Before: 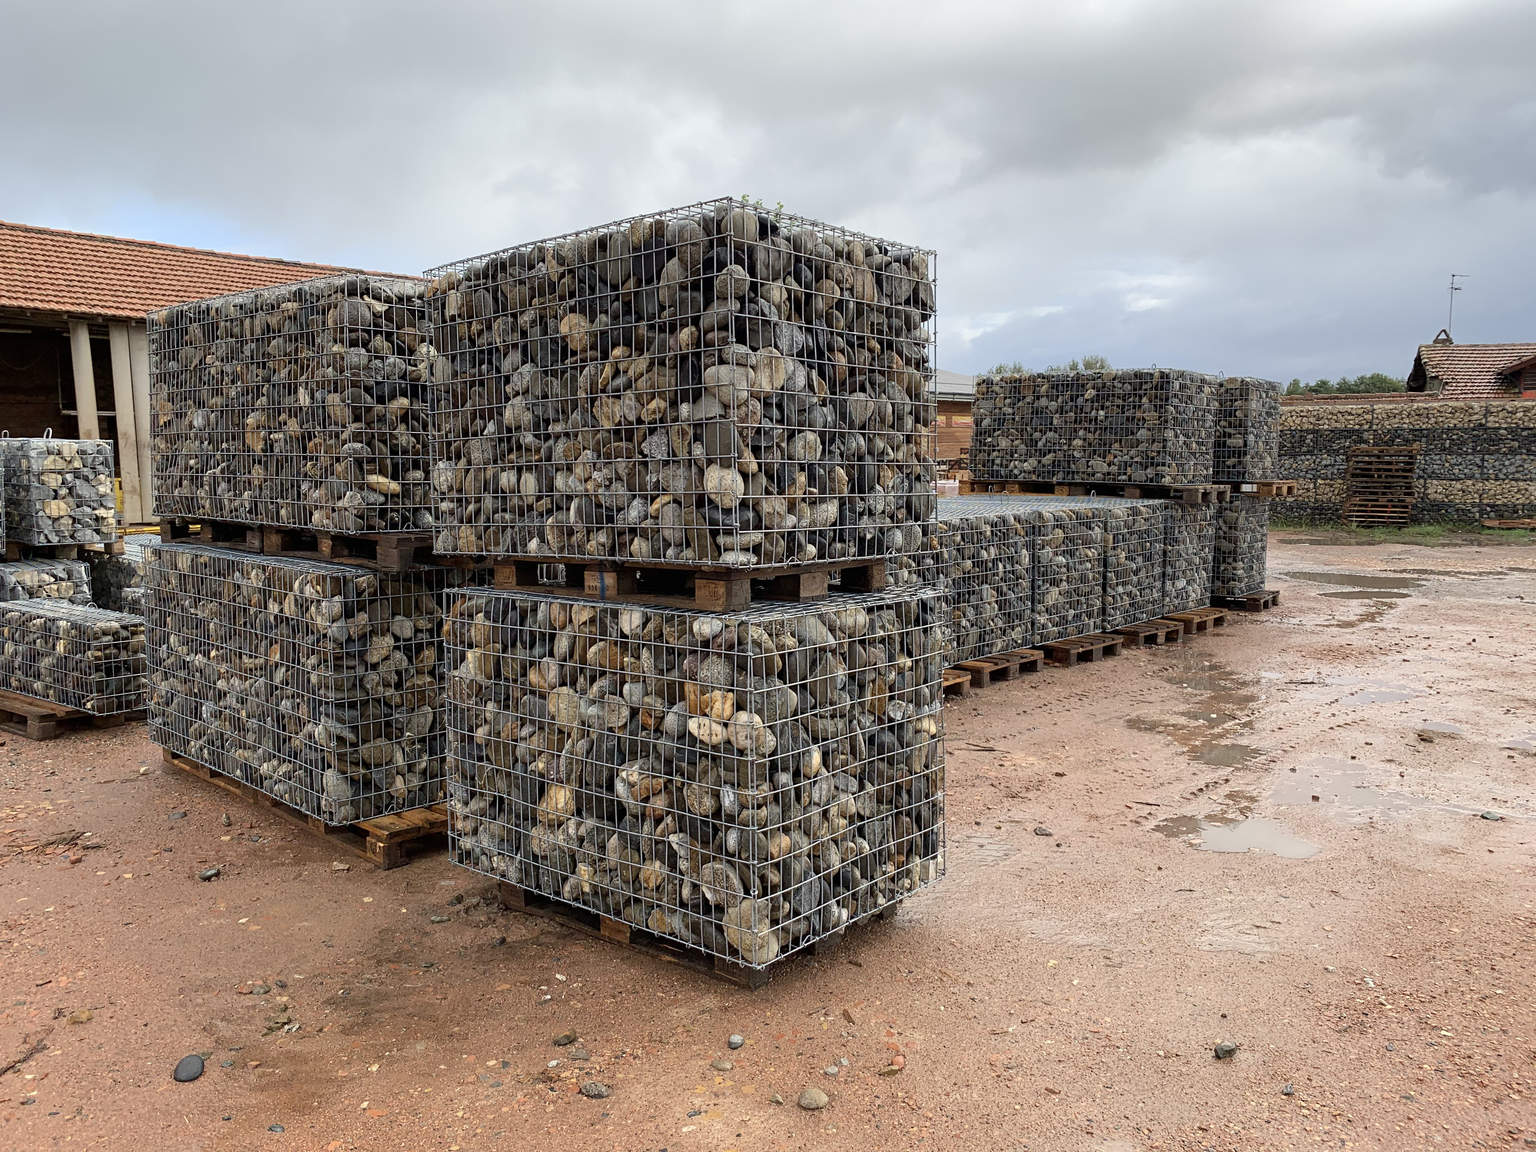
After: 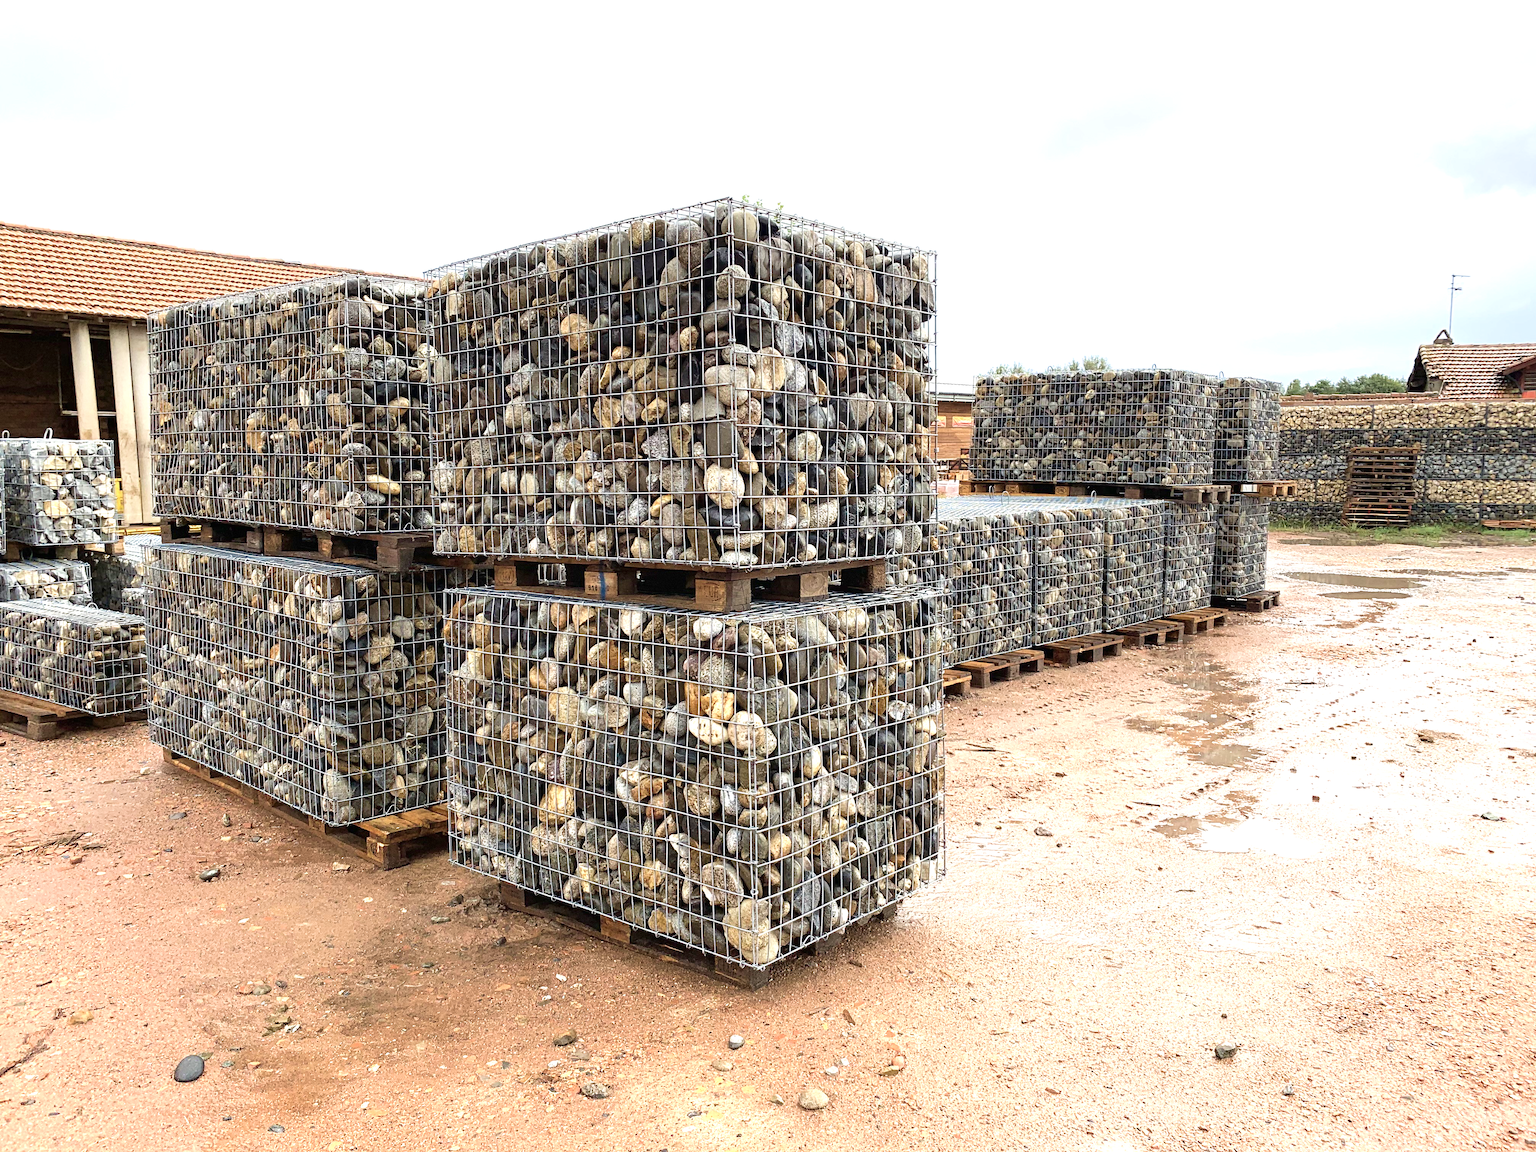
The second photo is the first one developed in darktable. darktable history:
exposure: black level correction 0, exposure 1.125 EV, compensate exposure bias true, compensate highlight preservation false
velvia: on, module defaults
